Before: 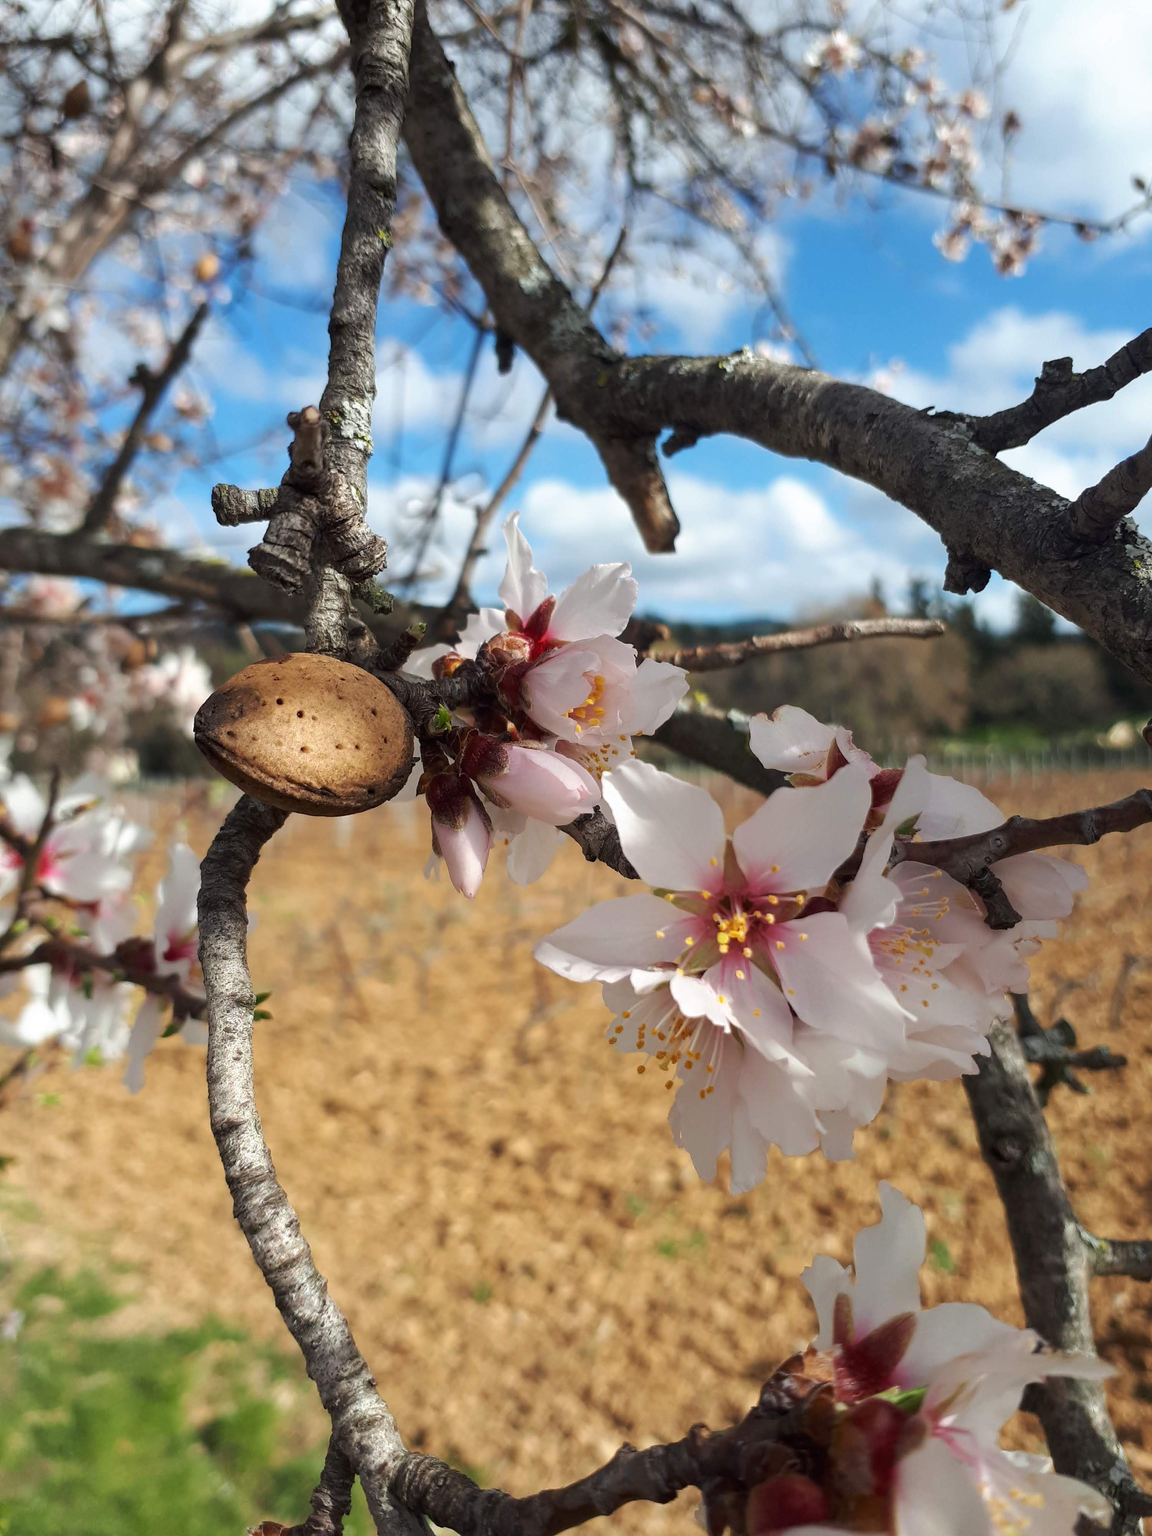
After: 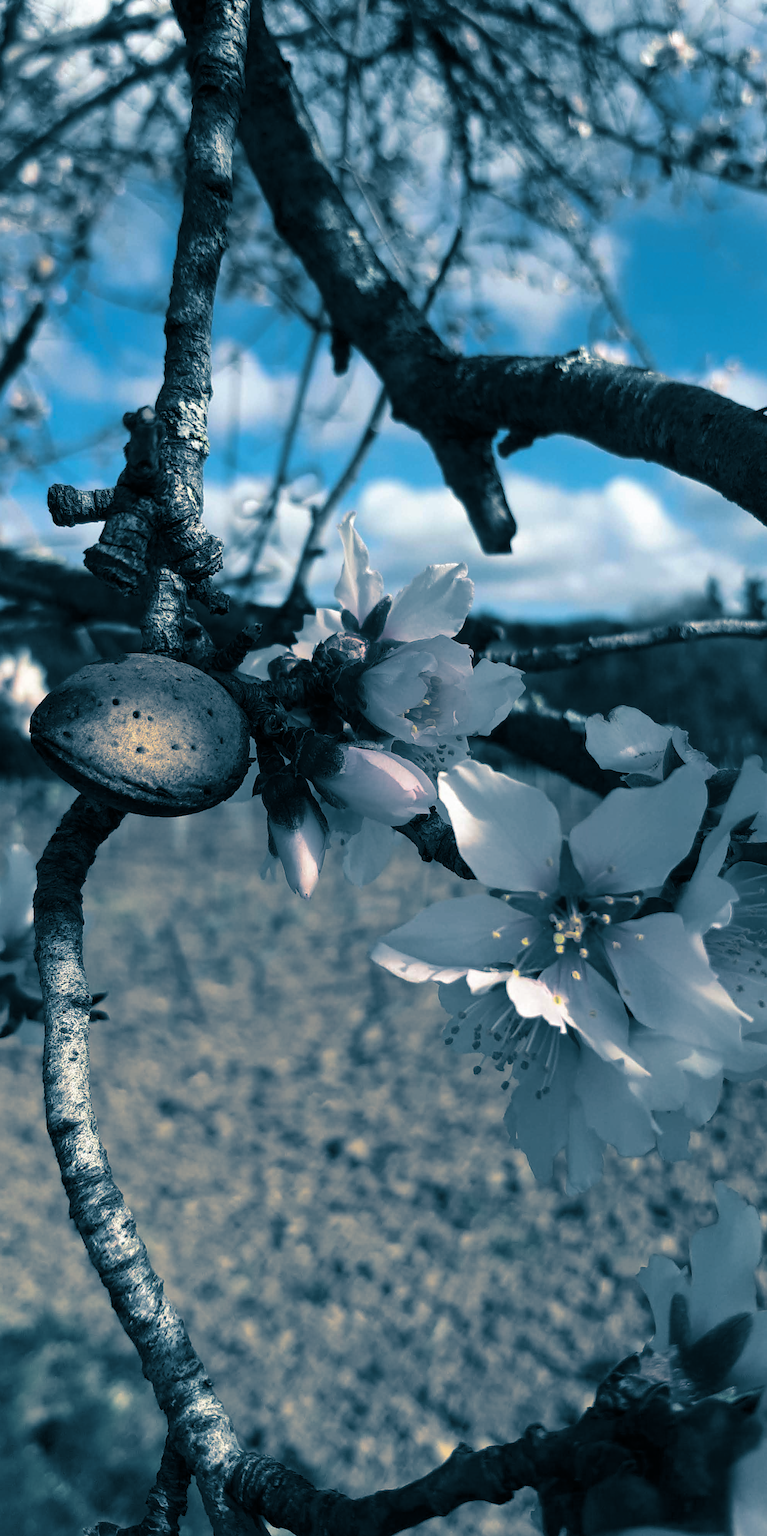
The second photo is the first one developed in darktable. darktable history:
split-toning: shadows › hue 212.4°, balance -70
contrast brightness saturation: brightness -0.25, saturation 0.2
crop and rotate: left 14.292%, right 19.041%
